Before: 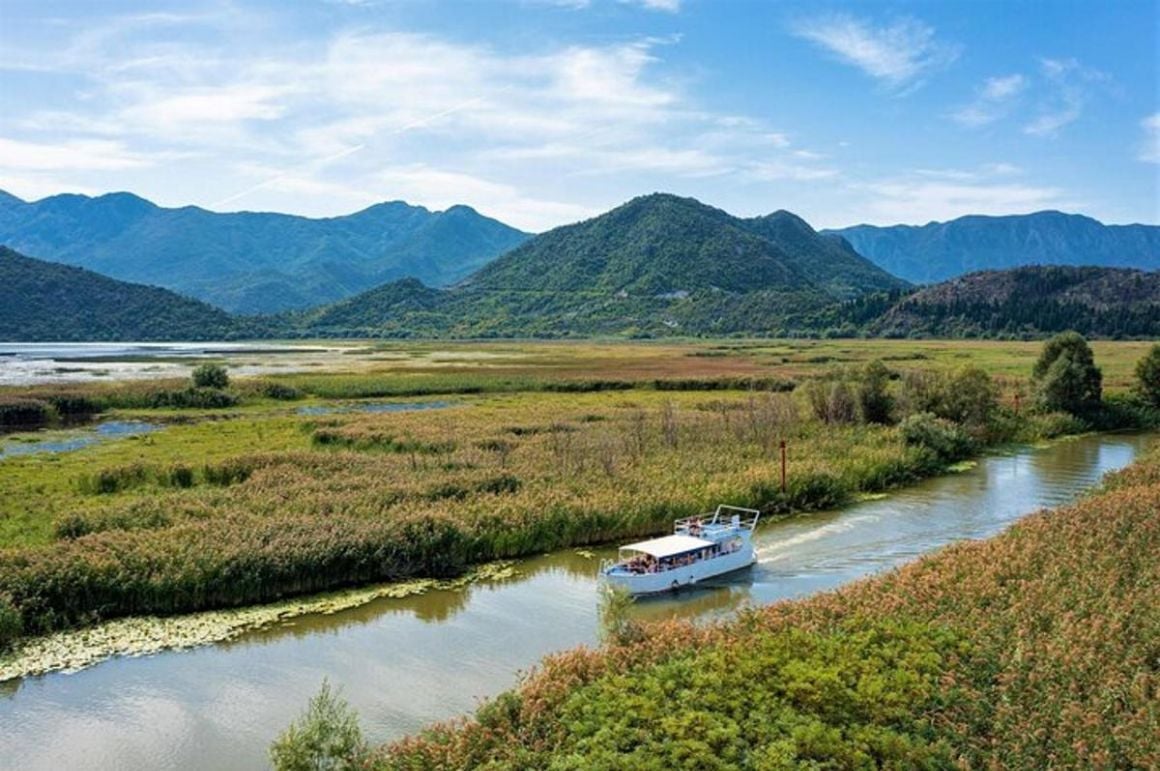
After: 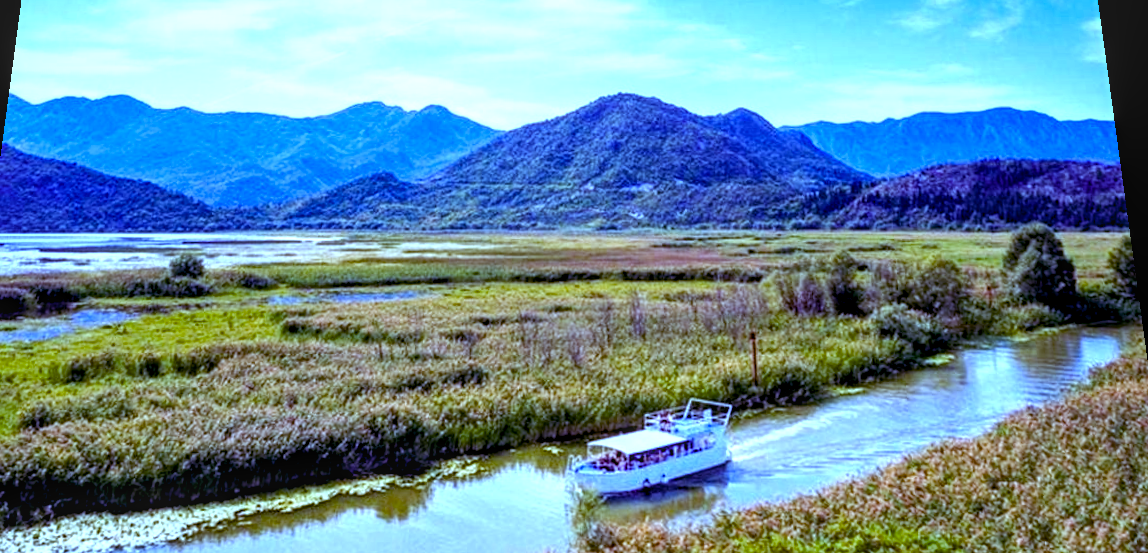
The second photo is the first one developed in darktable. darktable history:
exposure: exposure 0.3 EV, compensate highlight preservation false
local contrast: on, module defaults
color balance rgb: shadows lift › luminance -21.66%, shadows lift › chroma 8.98%, shadows lift › hue 283.37°, power › chroma 1.55%, power › hue 25.59°, highlights gain › luminance 6.08%, highlights gain › chroma 2.55%, highlights gain › hue 90°, global offset › luminance -0.87%, perceptual saturation grading › global saturation 27.49%, perceptual saturation grading › highlights -28.39%, perceptual saturation grading › mid-tones 15.22%, perceptual saturation grading › shadows 33.98%, perceptual brilliance grading › highlights 10%, perceptual brilliance grading › mid-tones 5%
rotate and perspective: rotation 0.128°, lens shift (vertical) -0.181, lens shift (horizontal) -0.044, shear 0.001, automatic cropping off
white balance: red 0.766, blue 1.537
crop: left 5.596%, top 10.314%, right 3.534%, bottom 19.395%
